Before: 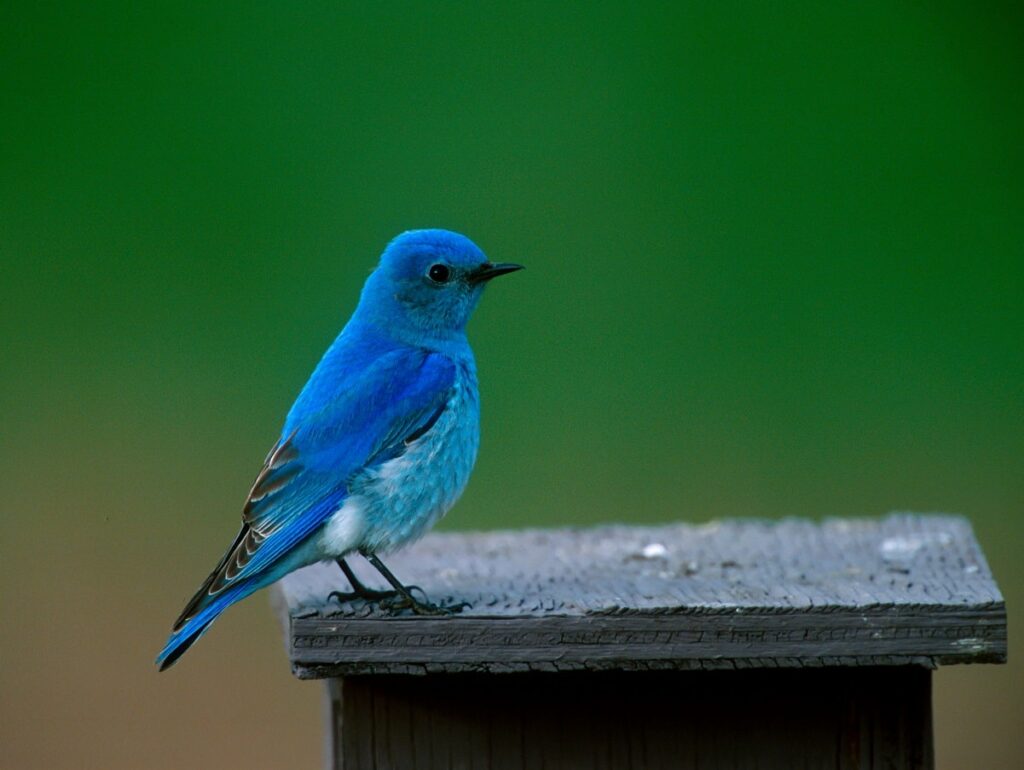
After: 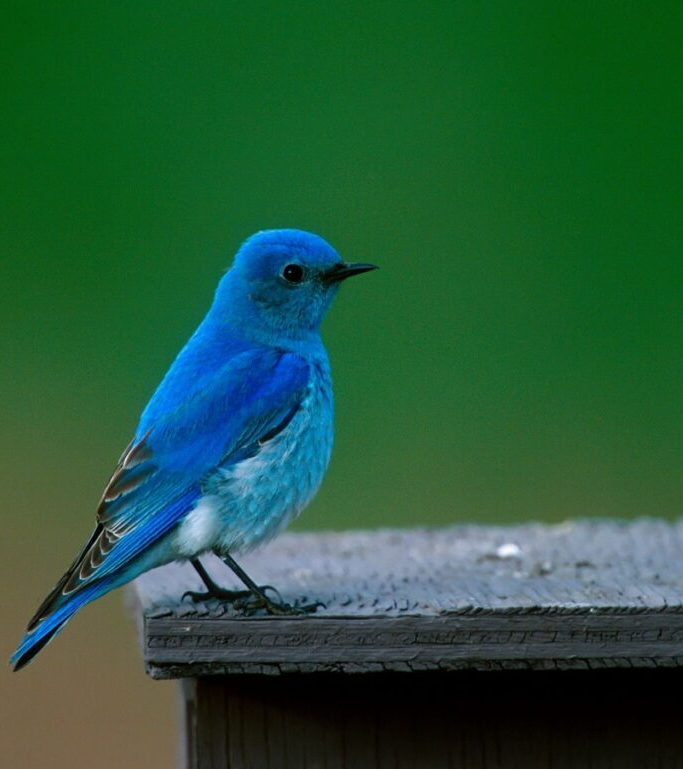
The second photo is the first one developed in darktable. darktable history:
crop and rotate: left 14.288%, right 19.008%
